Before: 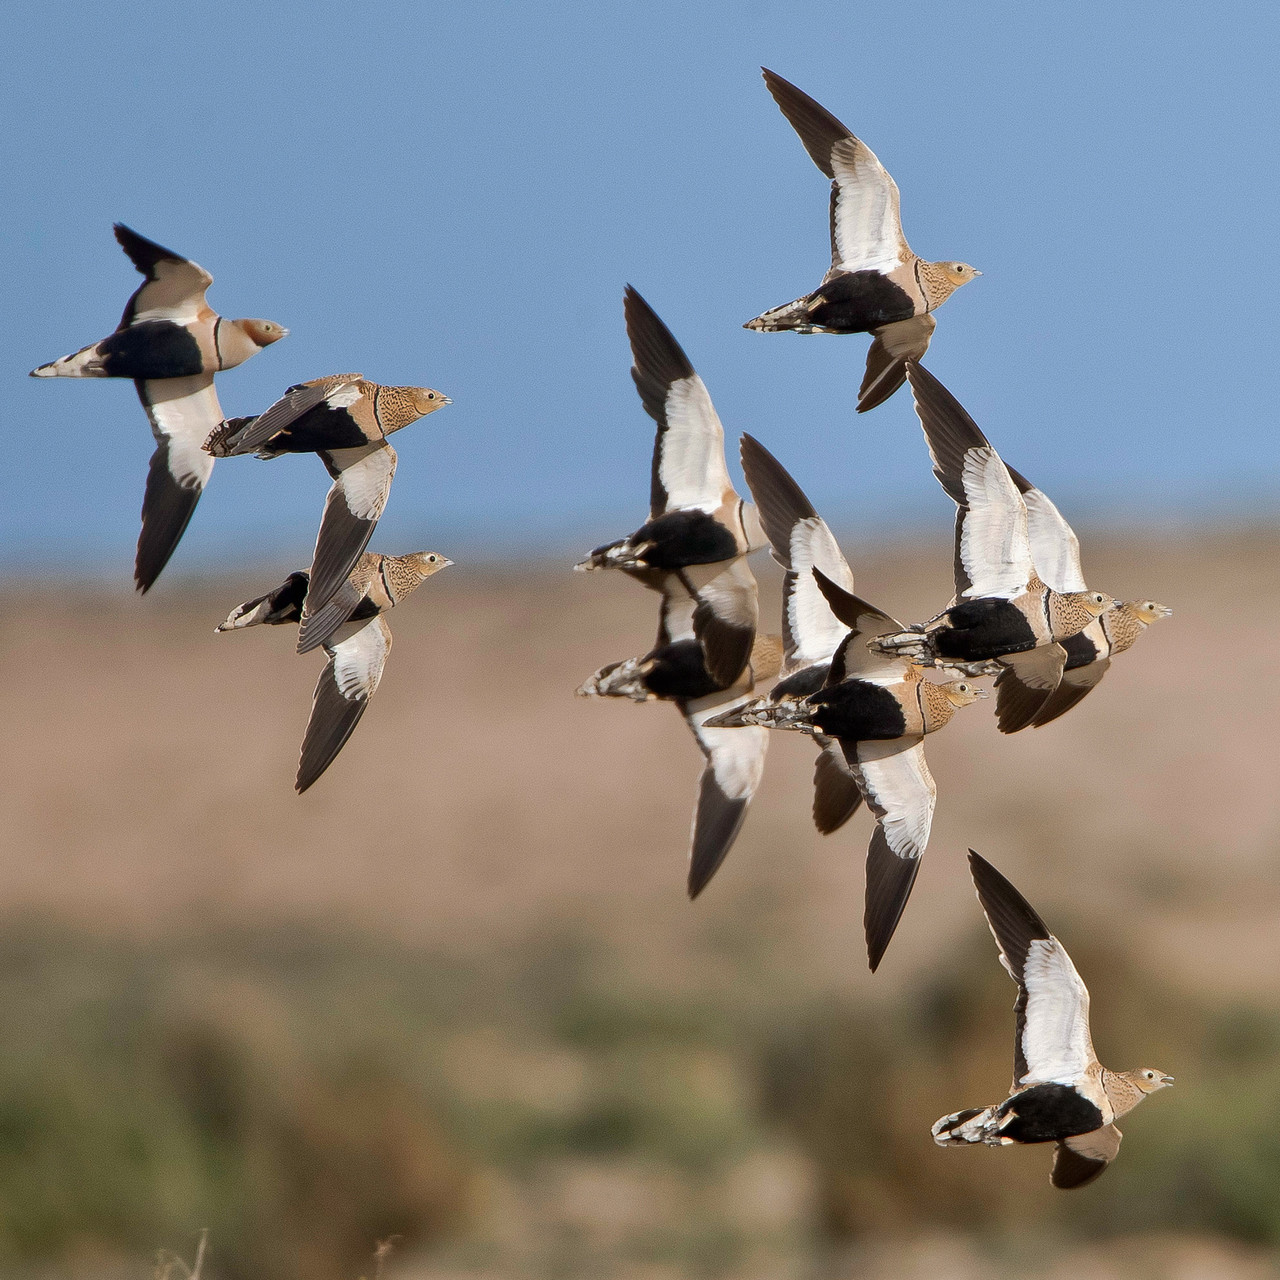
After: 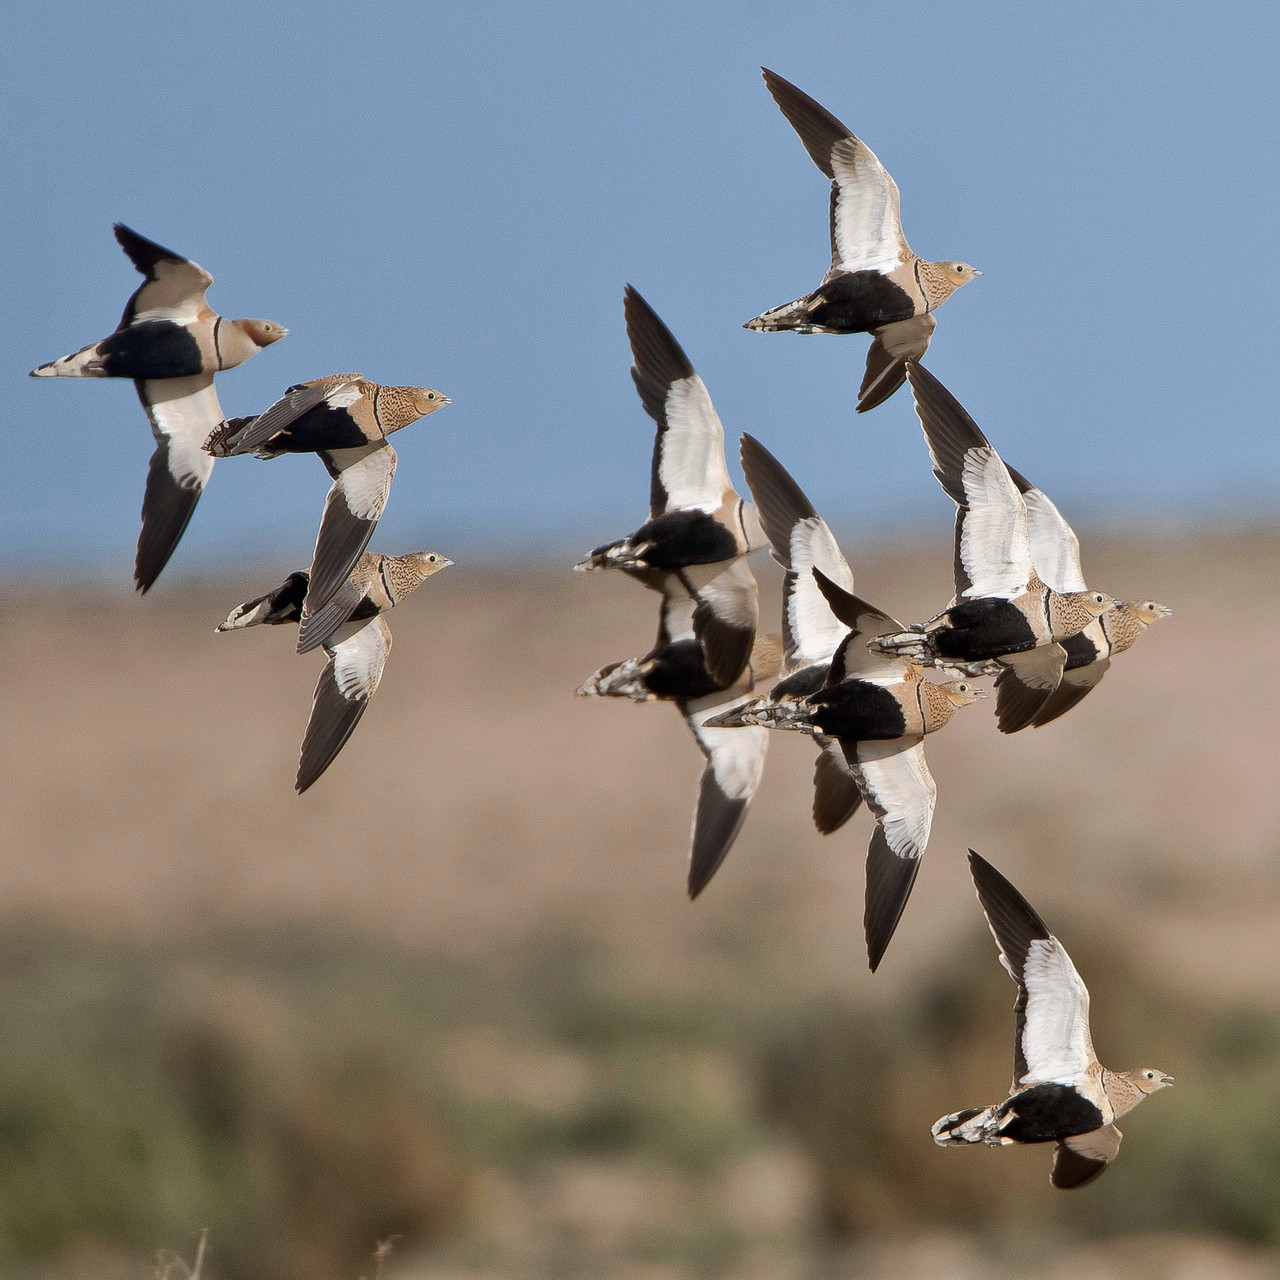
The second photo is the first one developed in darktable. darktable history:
color correction: highlights b* 0.011, saturation 0.86
